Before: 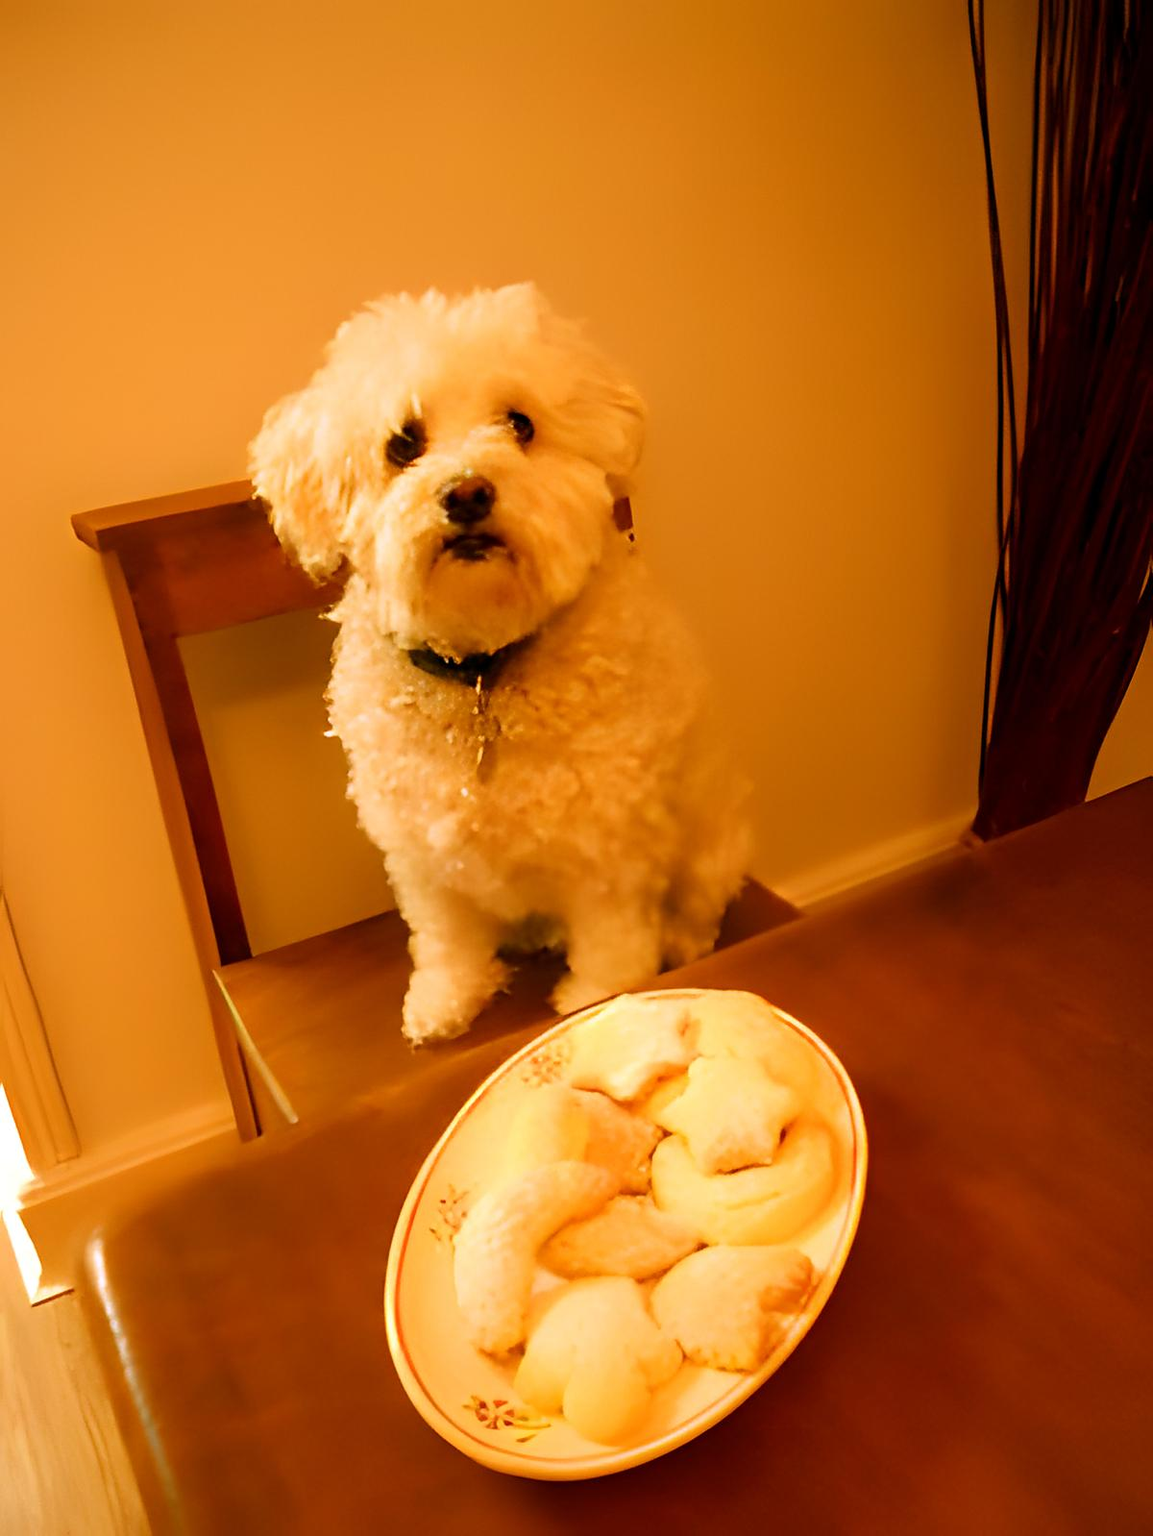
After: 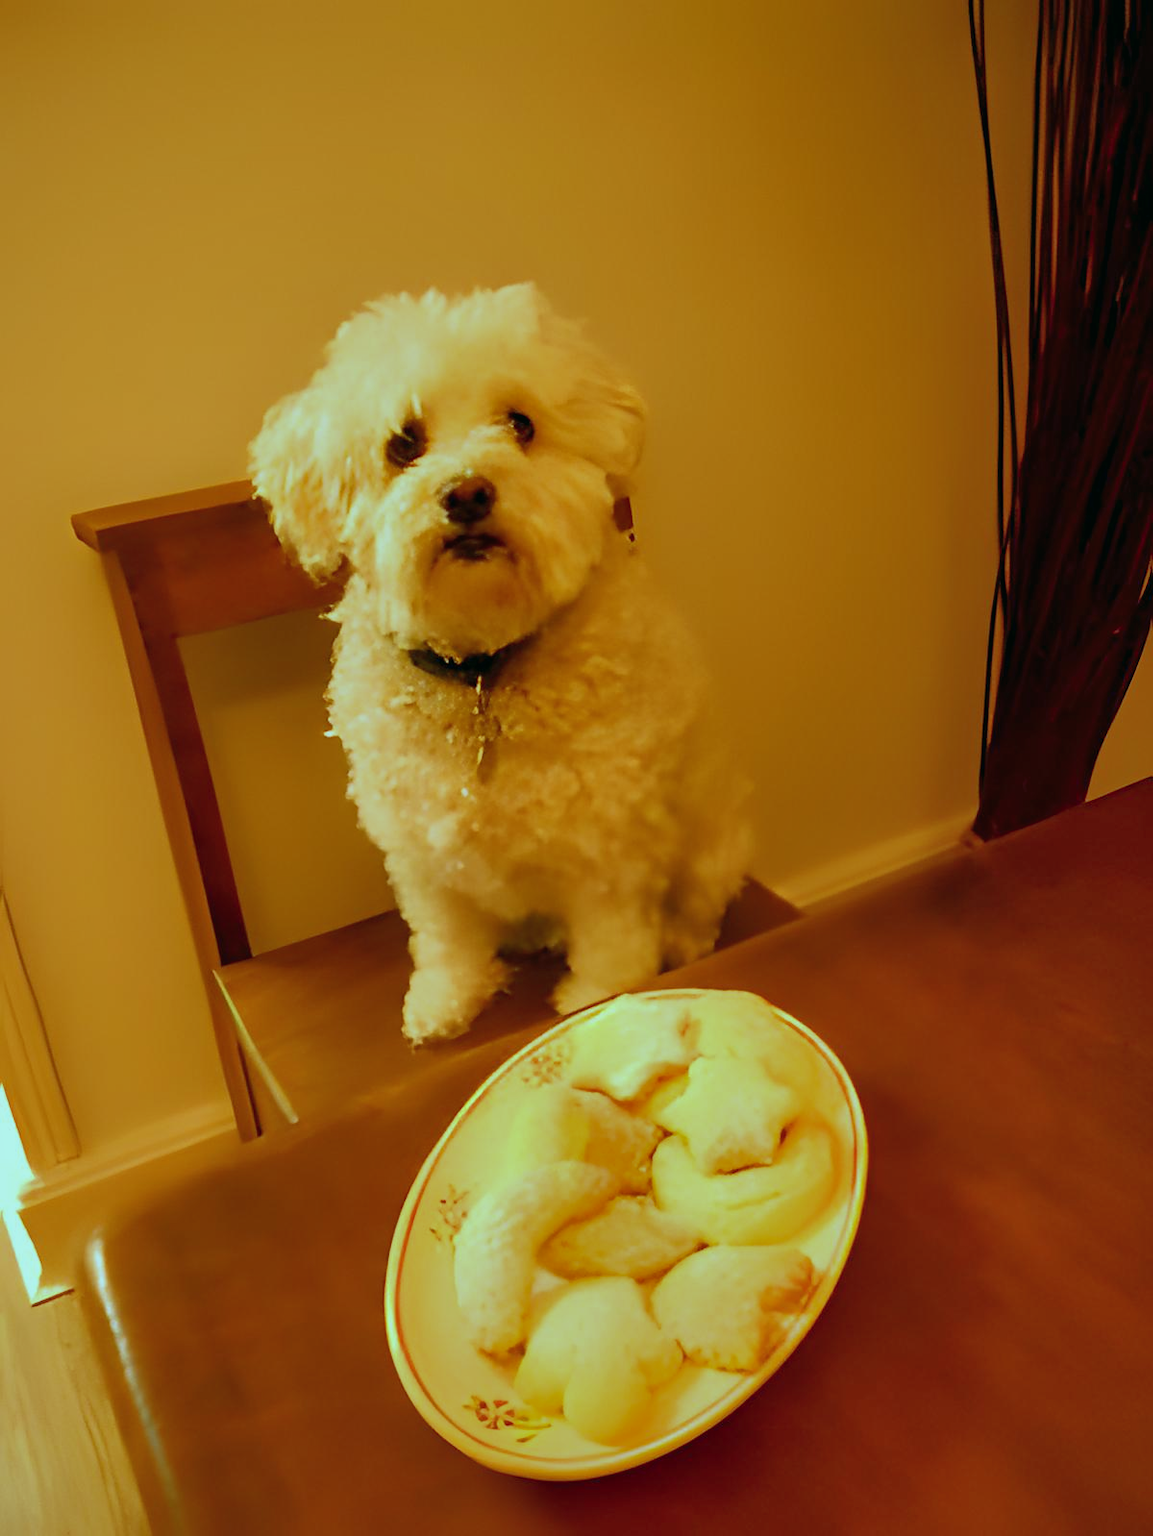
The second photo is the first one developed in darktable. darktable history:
exposure: exposure -0.462 EV, compensate highlight preservation false
color balance: mode lift, gamma, gain (sRGB), lift [0.997, 0.979, 1.021, 1.011], gamma [1, 1.084, 0.916, 0.998], gain [1, 0.87, 1.13, 1.101], contrast 4.55%, contrast fulcrum 38.24%, output saturation 104.09%
shadows and highlights: on, module defaults
